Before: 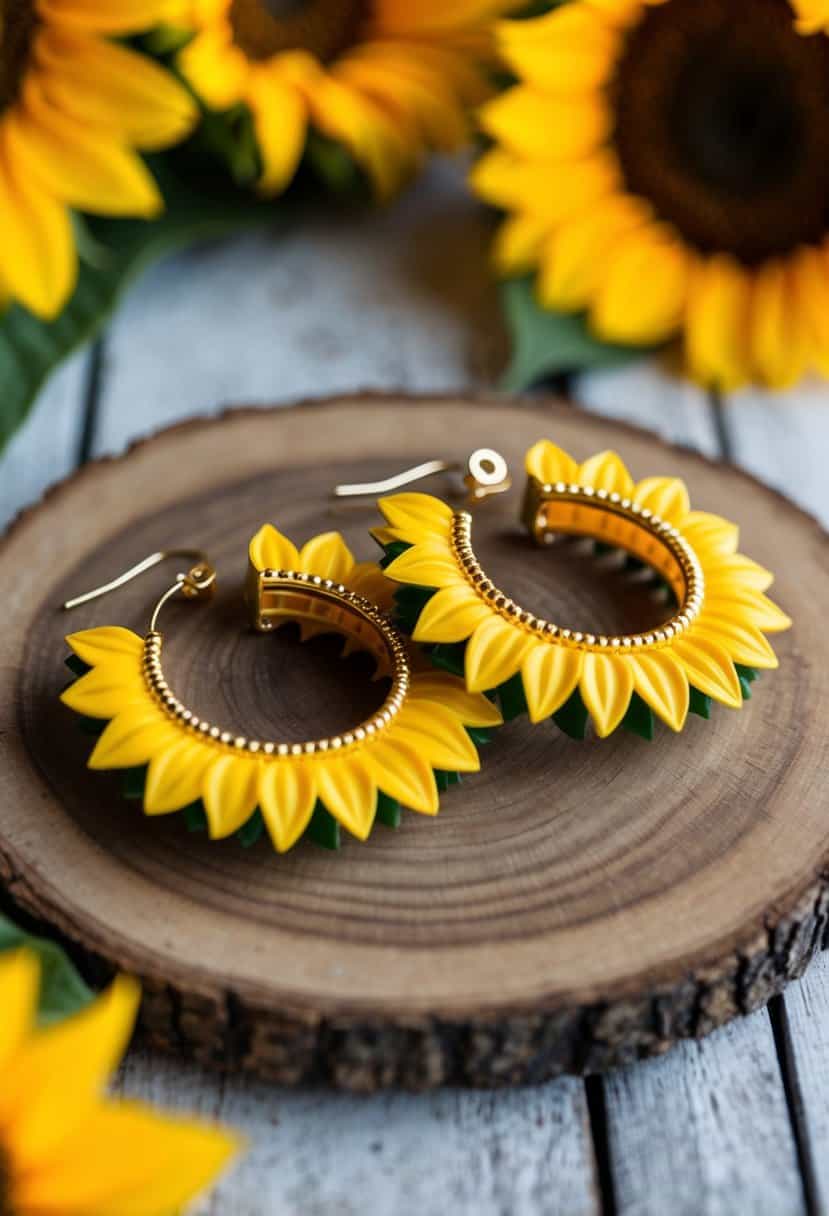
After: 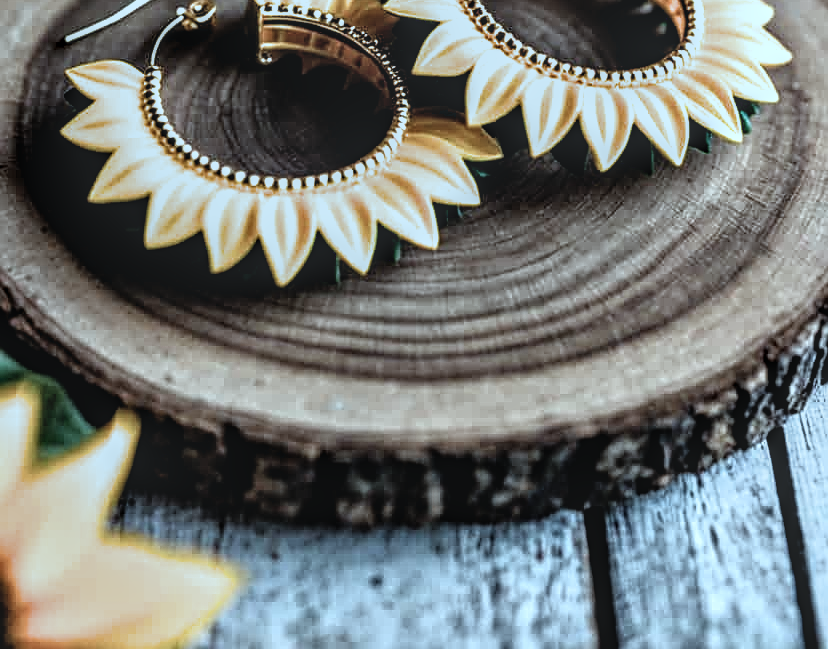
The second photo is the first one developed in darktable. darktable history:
filmic rgb: black relative exposure -7.99 EV, white relative exposure 2.32 EV, hardness 6.6
contrast equalizer: octaves 7, y [[0.6 ×6], [0.55 ×6], [0 ×6], [0 ×6], [0 ×6]]
tone equalizer: on, module defaults
crop and rotate: top 46.556%, right 0.036%
sharpen: on, module defaults
color correction: highlights a* -12.23, highlights b* -17.7, saturation 0.713
local contrast: highlights 2%, shadows 6%, detail 133%
